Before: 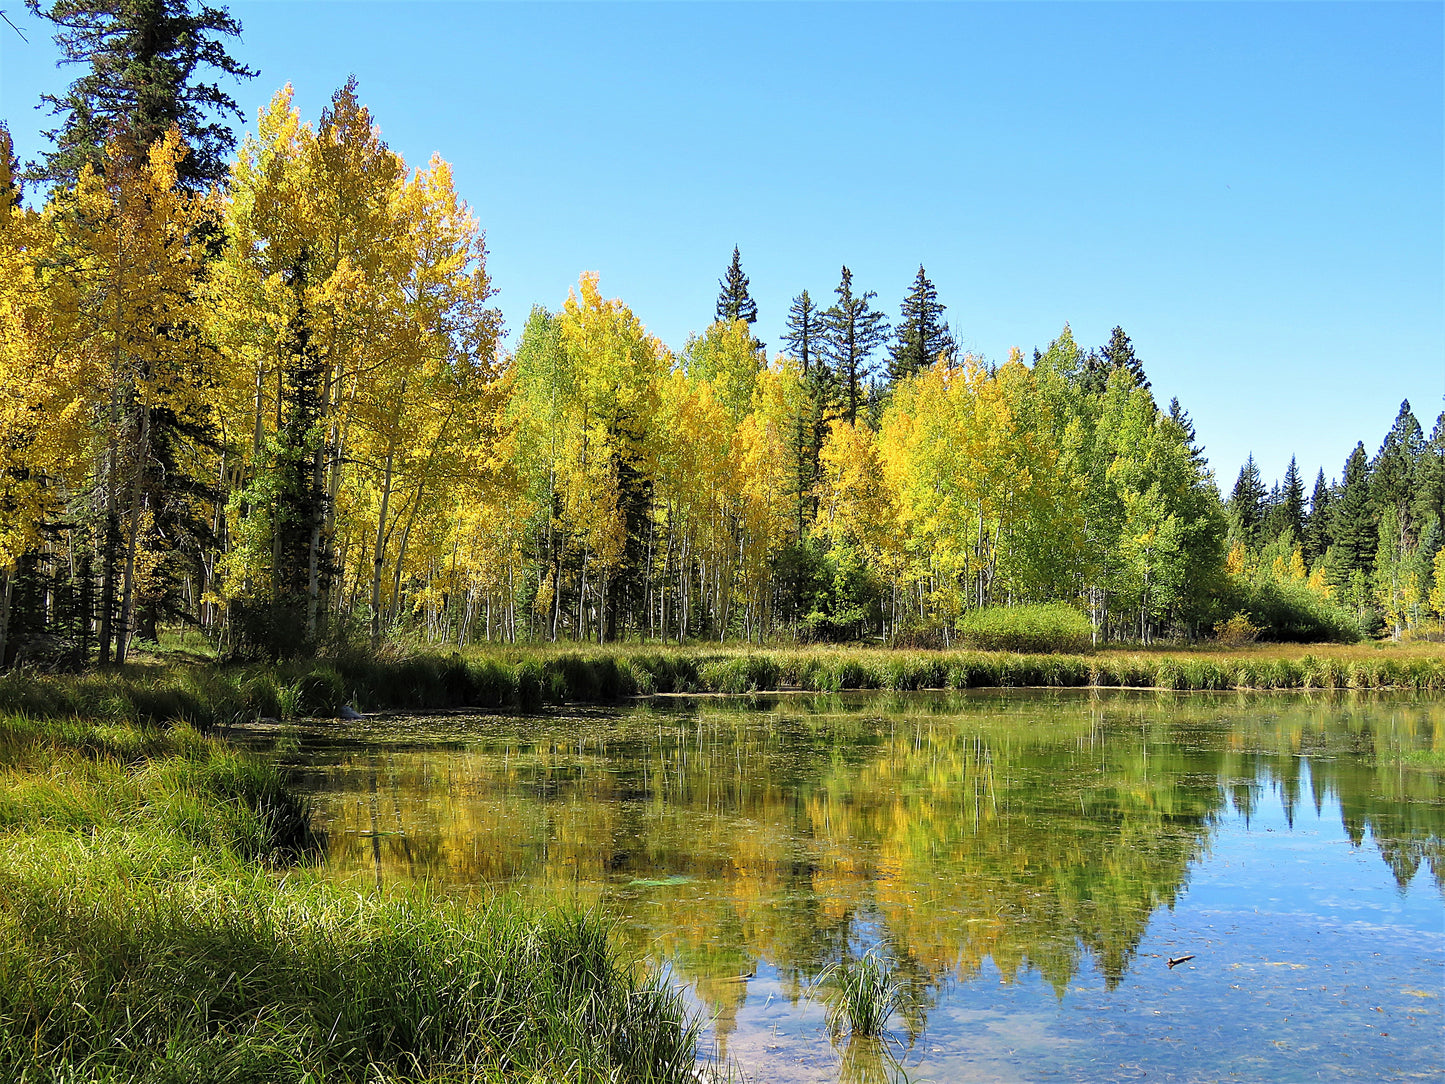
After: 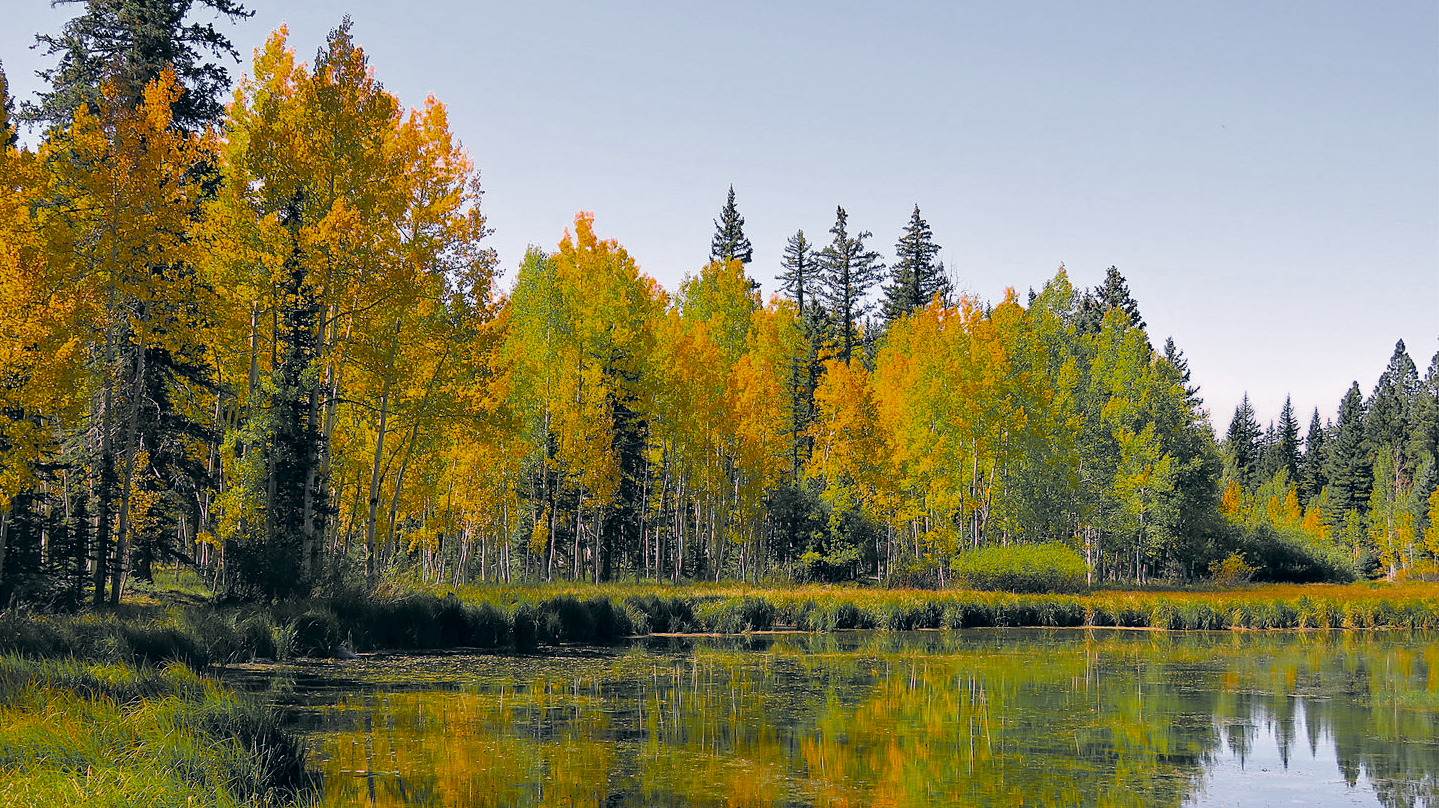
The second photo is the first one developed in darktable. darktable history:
color zones: curves: ch0 [(0.004, 0.388) (0.125, 0.392) (0.25, 0.404) (0.375, 0.5) (0.5, 0.5) (0.625, 0.5) (0.75, 0.5) (0.875, 0.5)]; ch1 [(0, 0.5) (0.125, 0.5) (0.25, 0.5) (0.375, 0.124) (0.524, 0.124) (0.645, 0.128) (0.789, 0.132) (0.914, 0.096) (0.998, 0.068)]
crop: left 0.372%, top 5.567%, bottom 19.817%
color balance rgb: perceptual saturation grading › global saturation 2.488%
contrast brightness saturation: saturation -0.059
color correction: highlights a* 17.36, highlights b* 0.249, shadows a* -15.09, shadows b* -14.32, saturation 1.48
